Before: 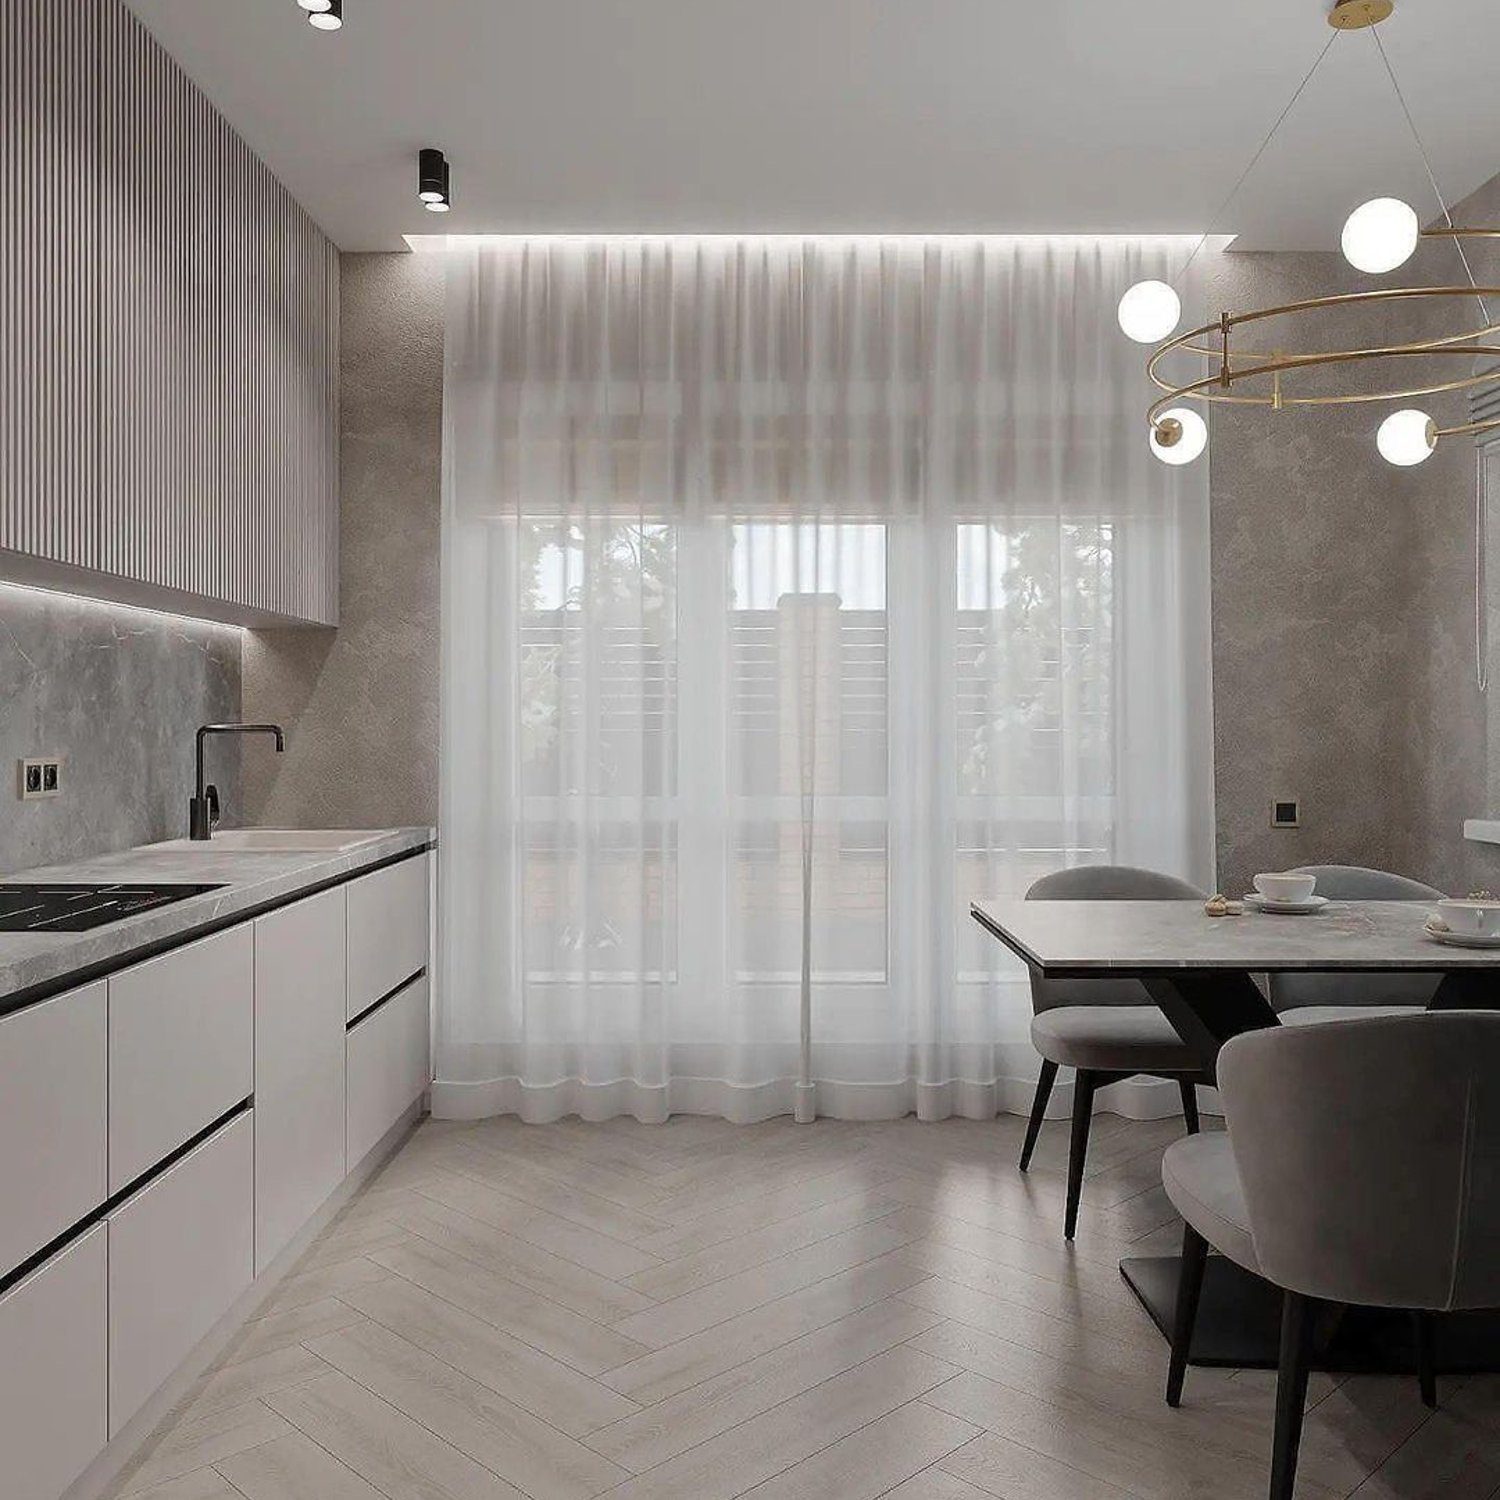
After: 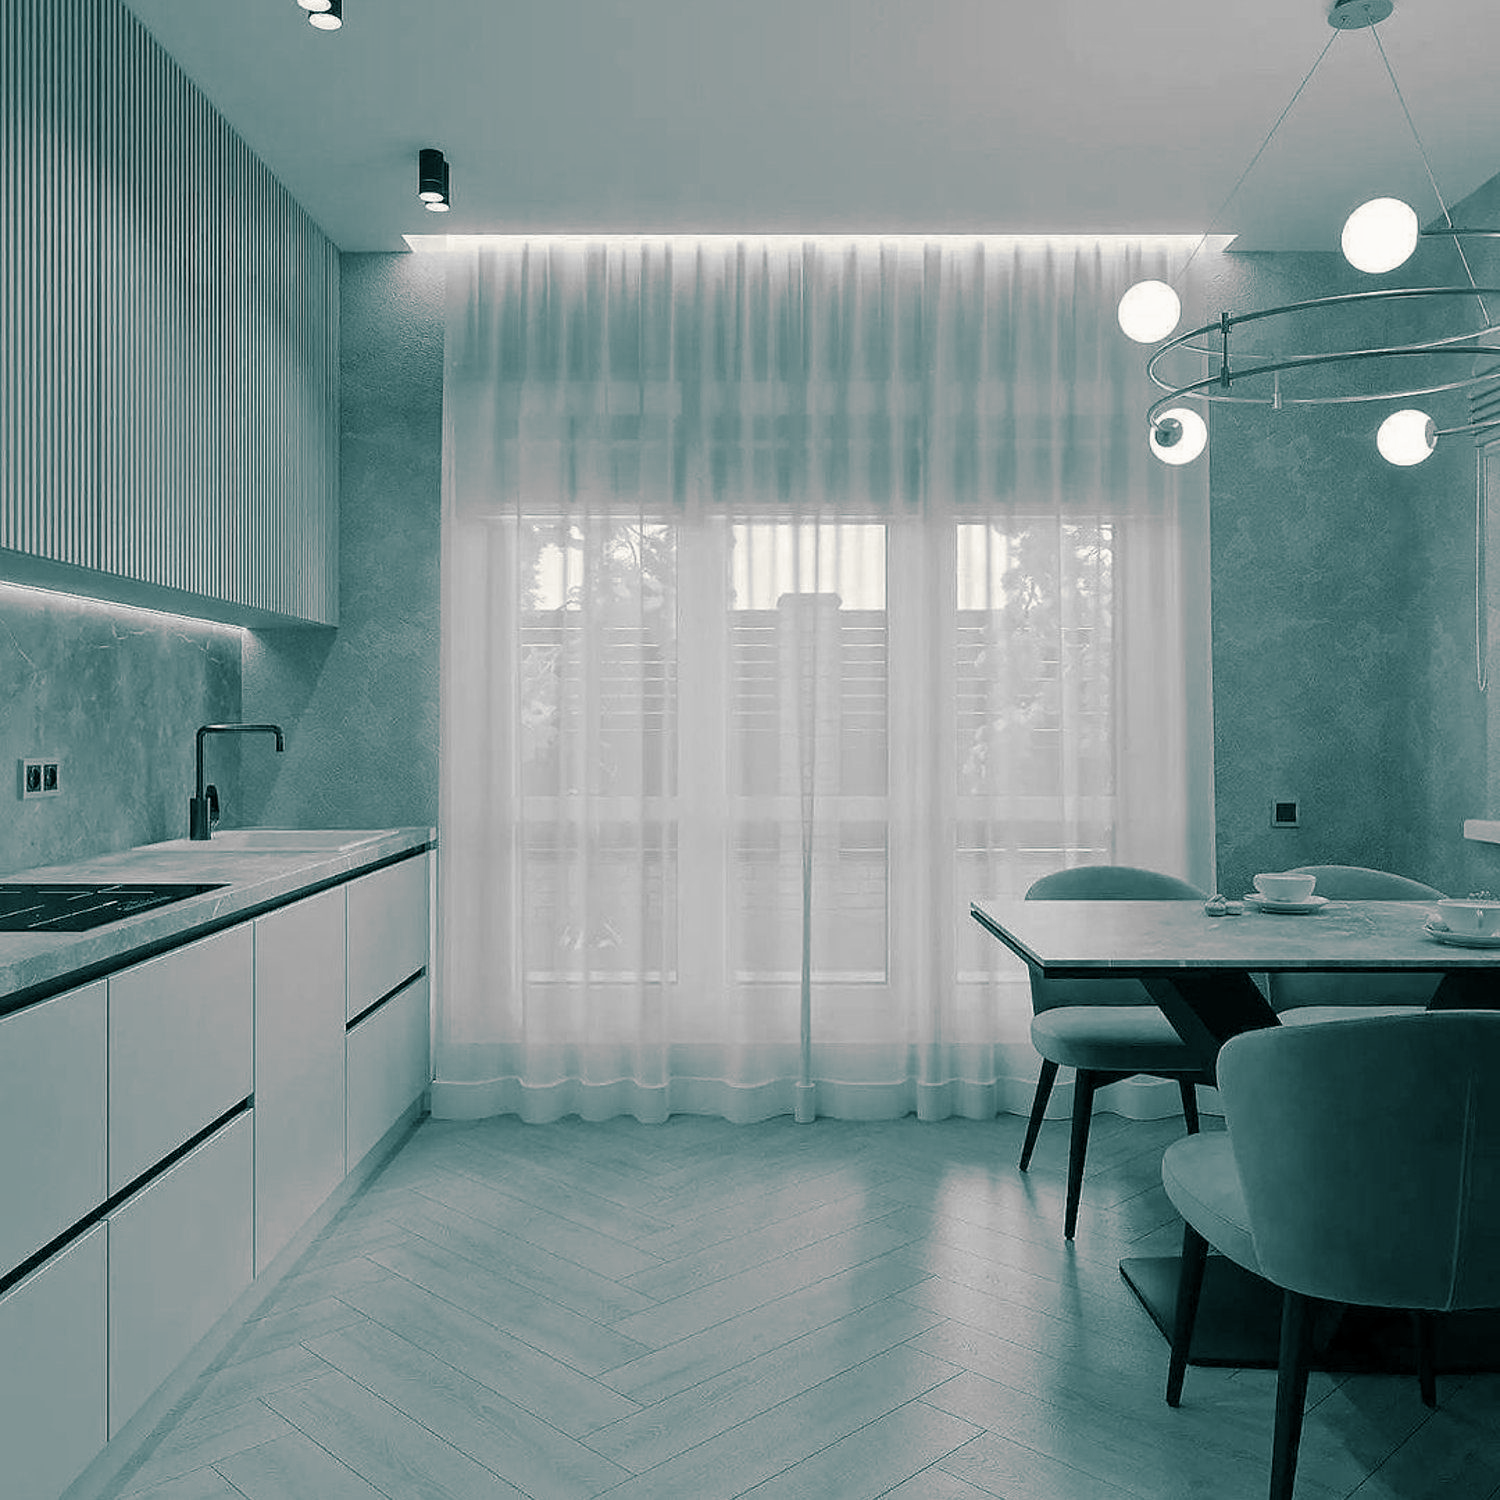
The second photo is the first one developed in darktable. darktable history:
monochrome: a 1.94, b -0.638
white balance: red 0.766, blue 1.537
split-toning: shadows › hue 186.43°, highlights › hue 49.29°, compress 30.29%
